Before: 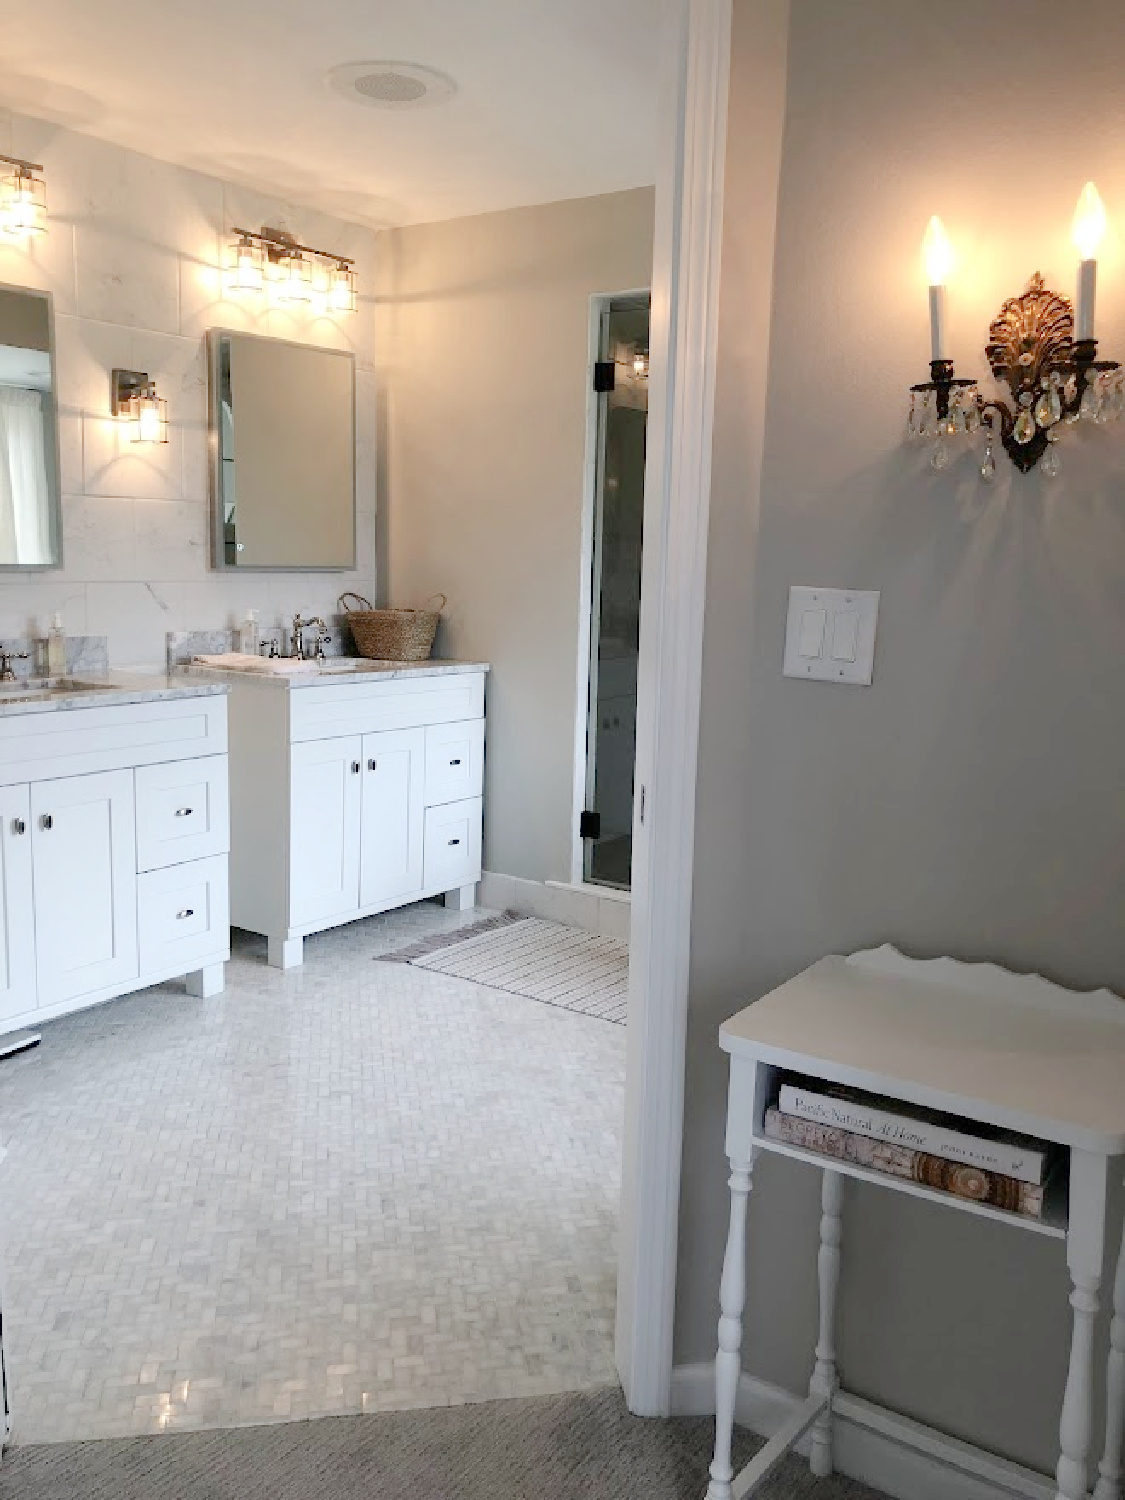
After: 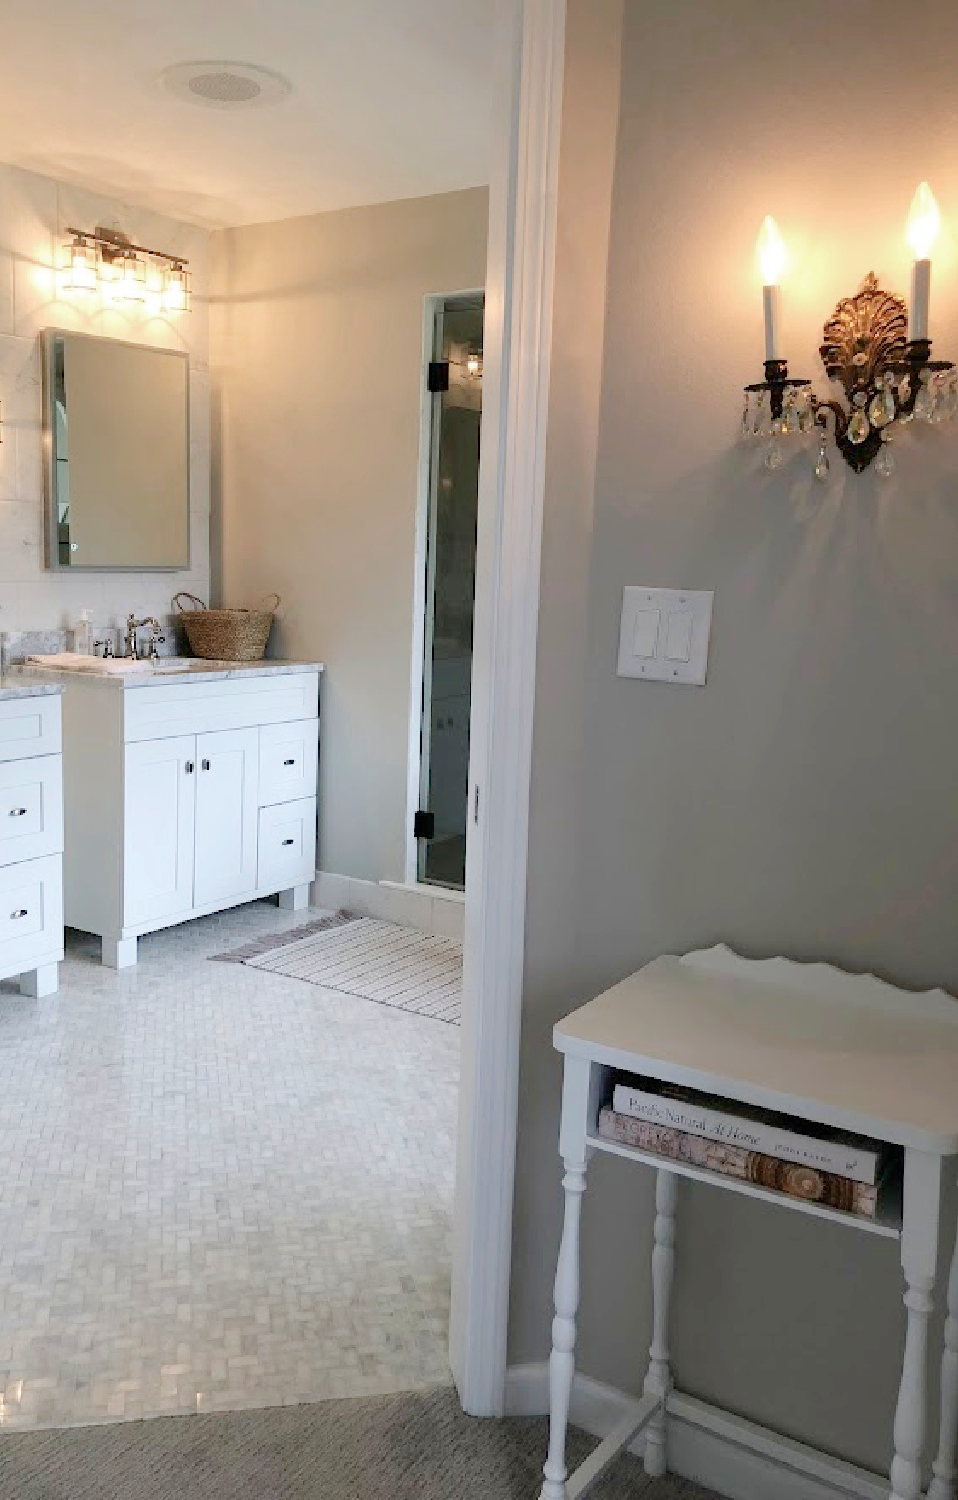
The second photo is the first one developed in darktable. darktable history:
velvia: on, module defaults
crop and rotate: left 14.769%
color zones: curves: ch0 [(0.004, 0.305) (0.261, 0.623) (0.389, 0.399) (0.708, 0.571) (0.947, 0.34)]; ch1 [(0.025, 0.645) (0.229, 0.584) (0.326, 0.551) (0.484, 0.262) (0.757, 0.643)], mix -122.39%
